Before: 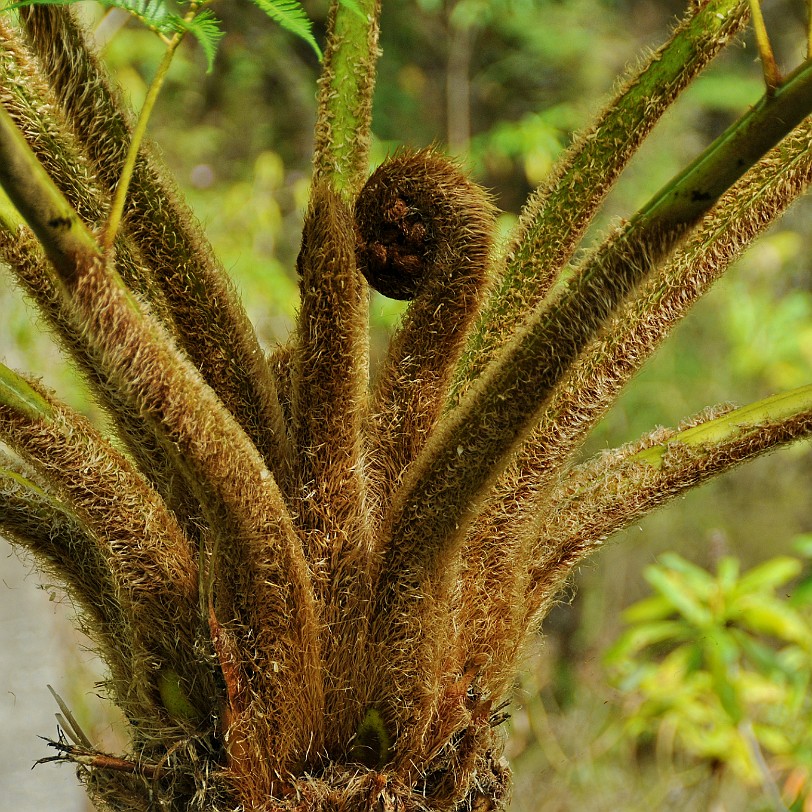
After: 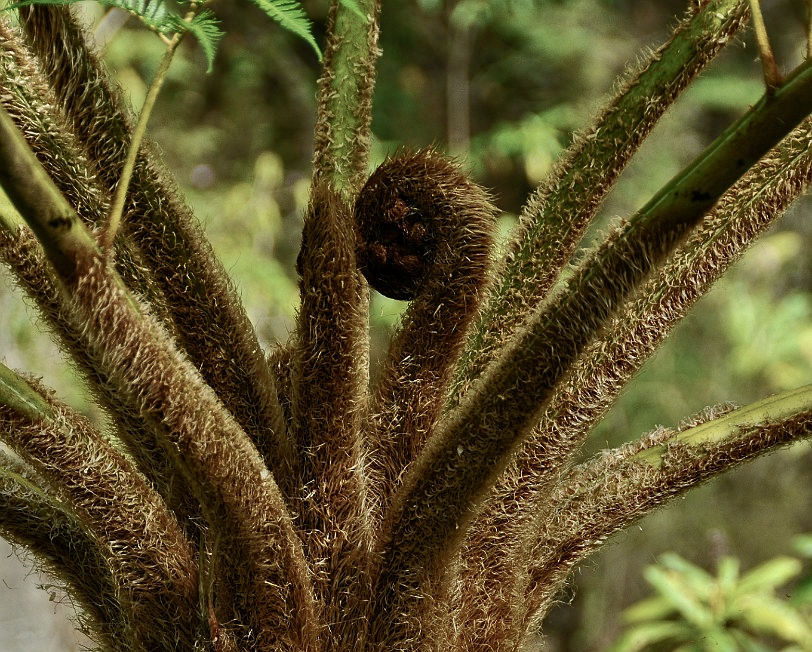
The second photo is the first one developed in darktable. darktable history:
crop: bottom 19.644%
color balance rgb: perceptual saturation grading › highlights -31.88%, perceptual saturation grading › mid-tones 5.8%, perceptual saturation grading › shadows 18.12%, perceptual brilliance grading › highlights 3.62%, perceptual brilliance grading › mid-tones -18.12%, perceptual brilliance grading › shadows -41.3%
